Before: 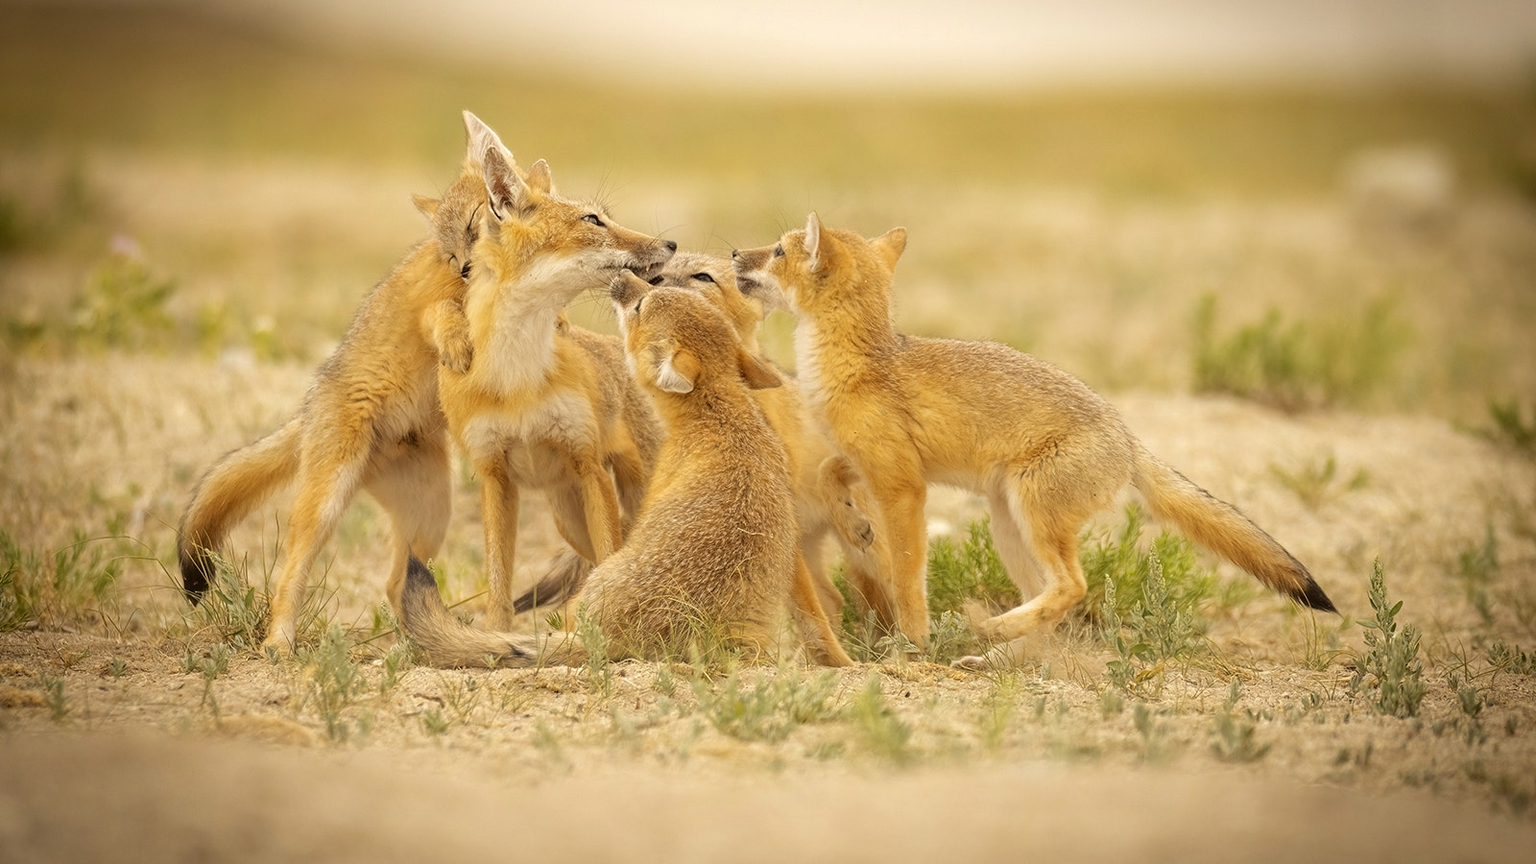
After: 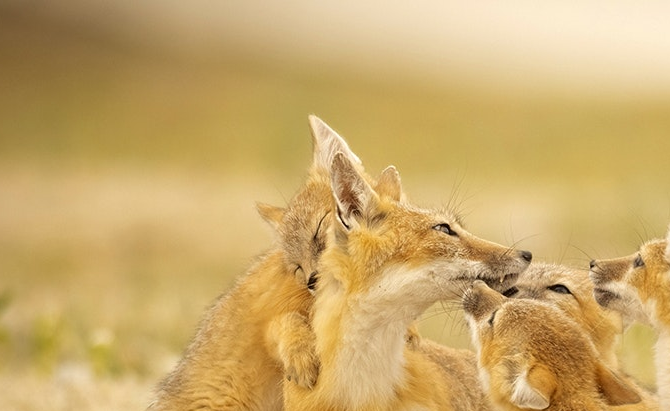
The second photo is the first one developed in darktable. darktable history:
crop and rotate: left 10.817%, top 0.066%, right 47.254%, bottom 54.172%
